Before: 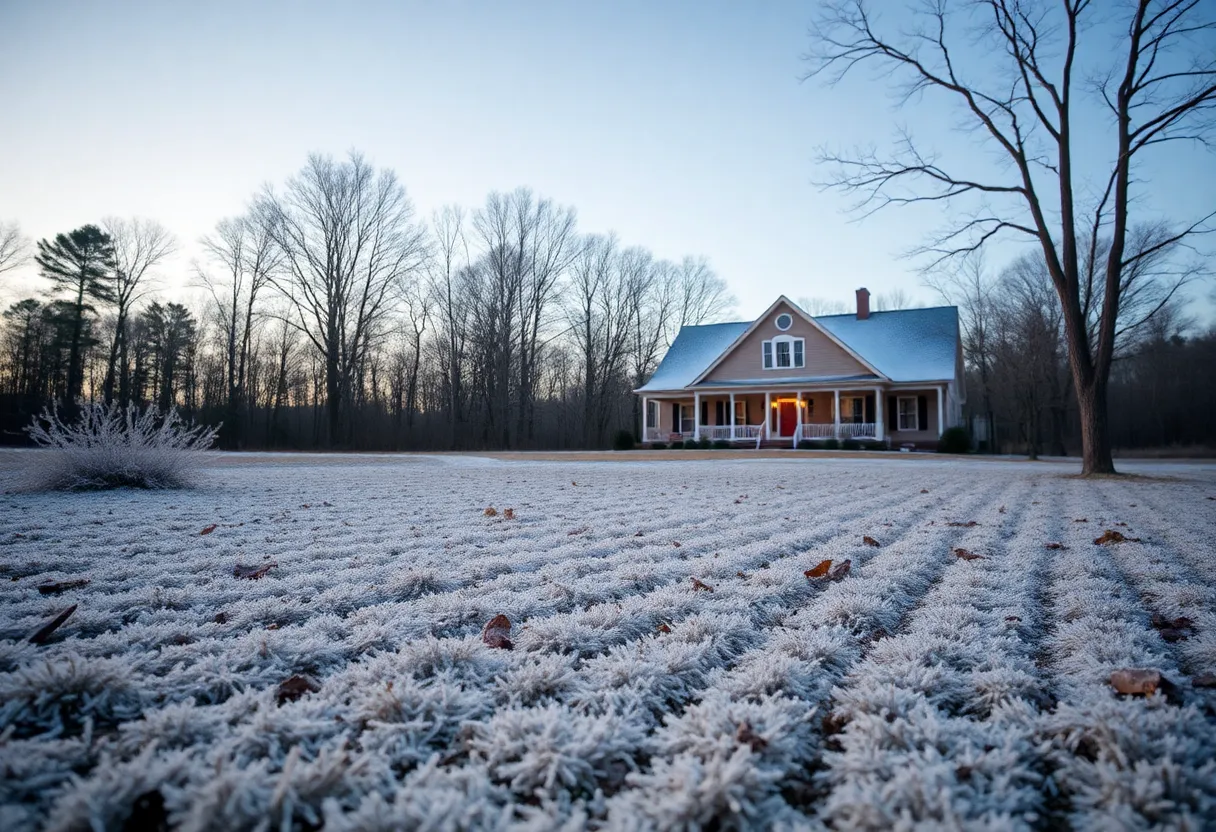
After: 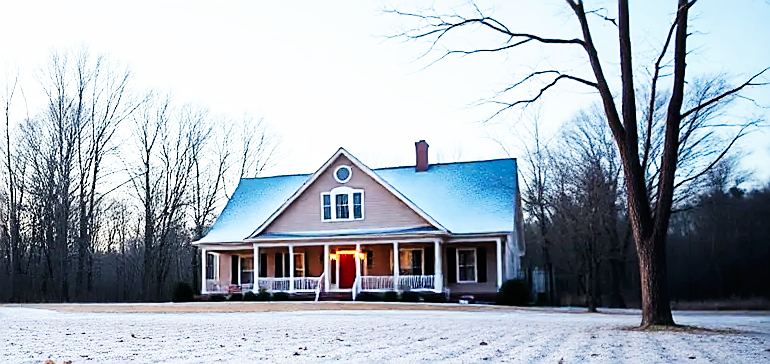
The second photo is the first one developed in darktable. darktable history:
crop: left 36.285%, top 17.863%, right 0.373%, bottom 38.319%
sharpen: radius 1.376, amount 1.238, threshold 0.713
base curve: curves: ch0 [(0, 0) (0.007, 0.004) (0.027, 0.03) (0.046, 0.07) (0.207, 0.54) (0.442, 0.872) (0.673, 0.972) (1, 1)], preserve colors none
